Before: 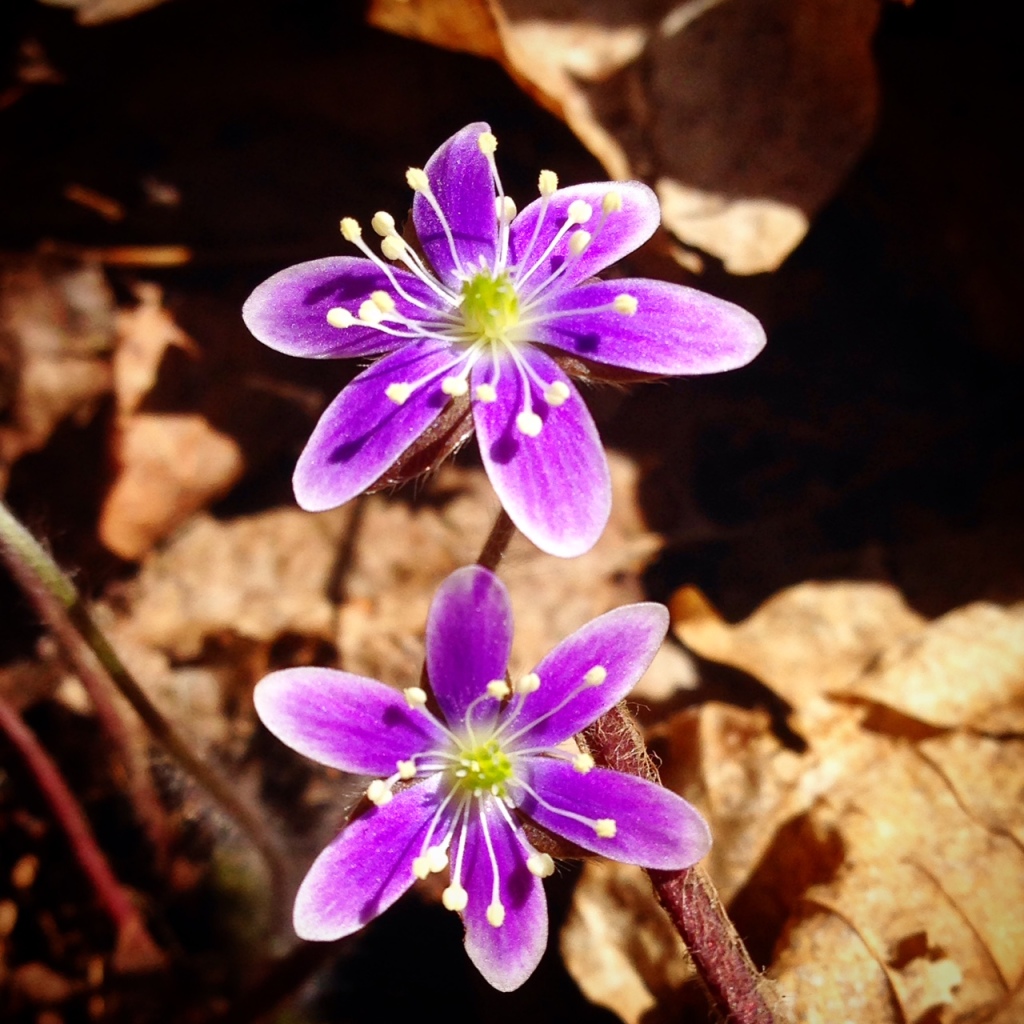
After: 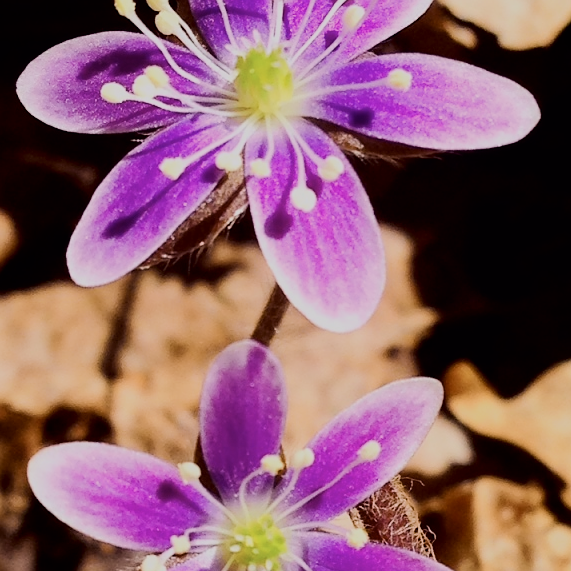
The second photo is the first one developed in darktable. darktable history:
sharpen: radius 1
filmic rgb: black relative exposure -7.65 EV, white relative exposure 4.56 EV, hardness 3.61
crop and rotate: left 22.13%, top 22.054%, right 22.026%, bottom 22.102%
tone curve: curves: ch0 [(0, 0) (0.052, 0.018) (0.236, 0.207) (0.41, 0.417) (0.485, 0.518) (0.54, 0.584) (0.625, 0.666) (0.845, 0.828) (0.994, 0.964)]; ch1 [(0, 0.055) (0.15, 0.117) (0.317, 0.34) (0.382, 0.408) (0.434, 0.441) (0.472, 0.479) (0.498, 0.501) (0.557, 0.558) (0.616, 0.59) (0.739, 0.7) (0.873, 0.857) (1, 0.928)]; ch2 [(0, 0) (0.352, 0.403) (0.447, 0.466) (0.482, 0.482) (0.528, 0.526) (0.586, 0.577) (0.618, 0.621) (0.785, 0.747) (1, 1)], color space Lab, independent channels, preserve colors none
